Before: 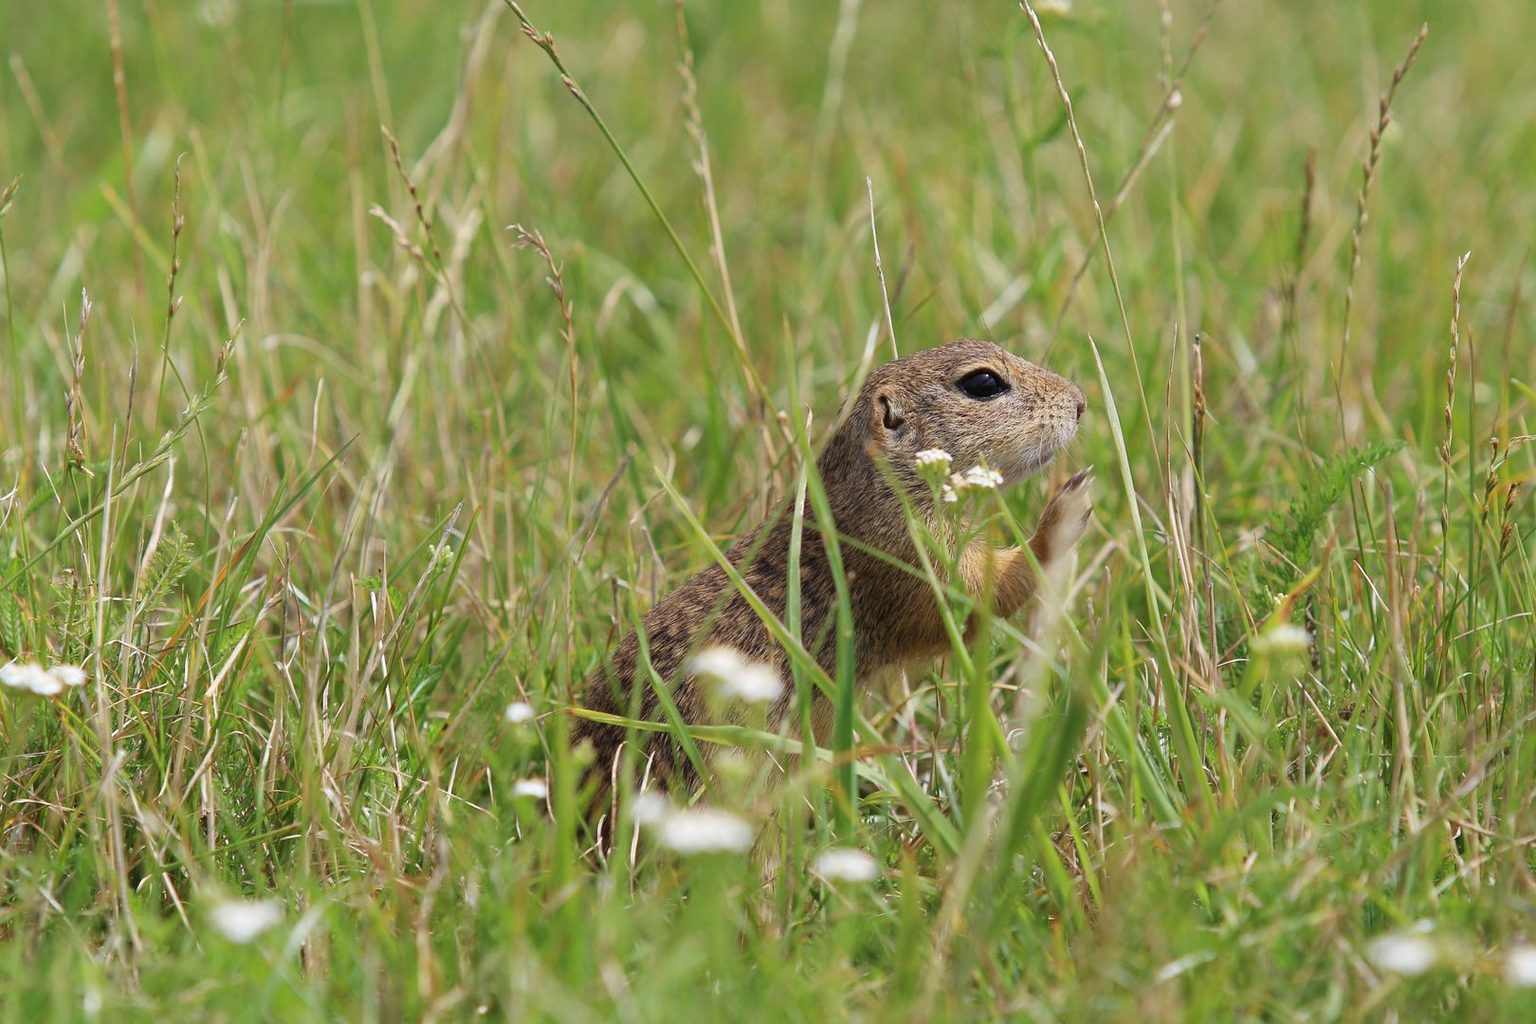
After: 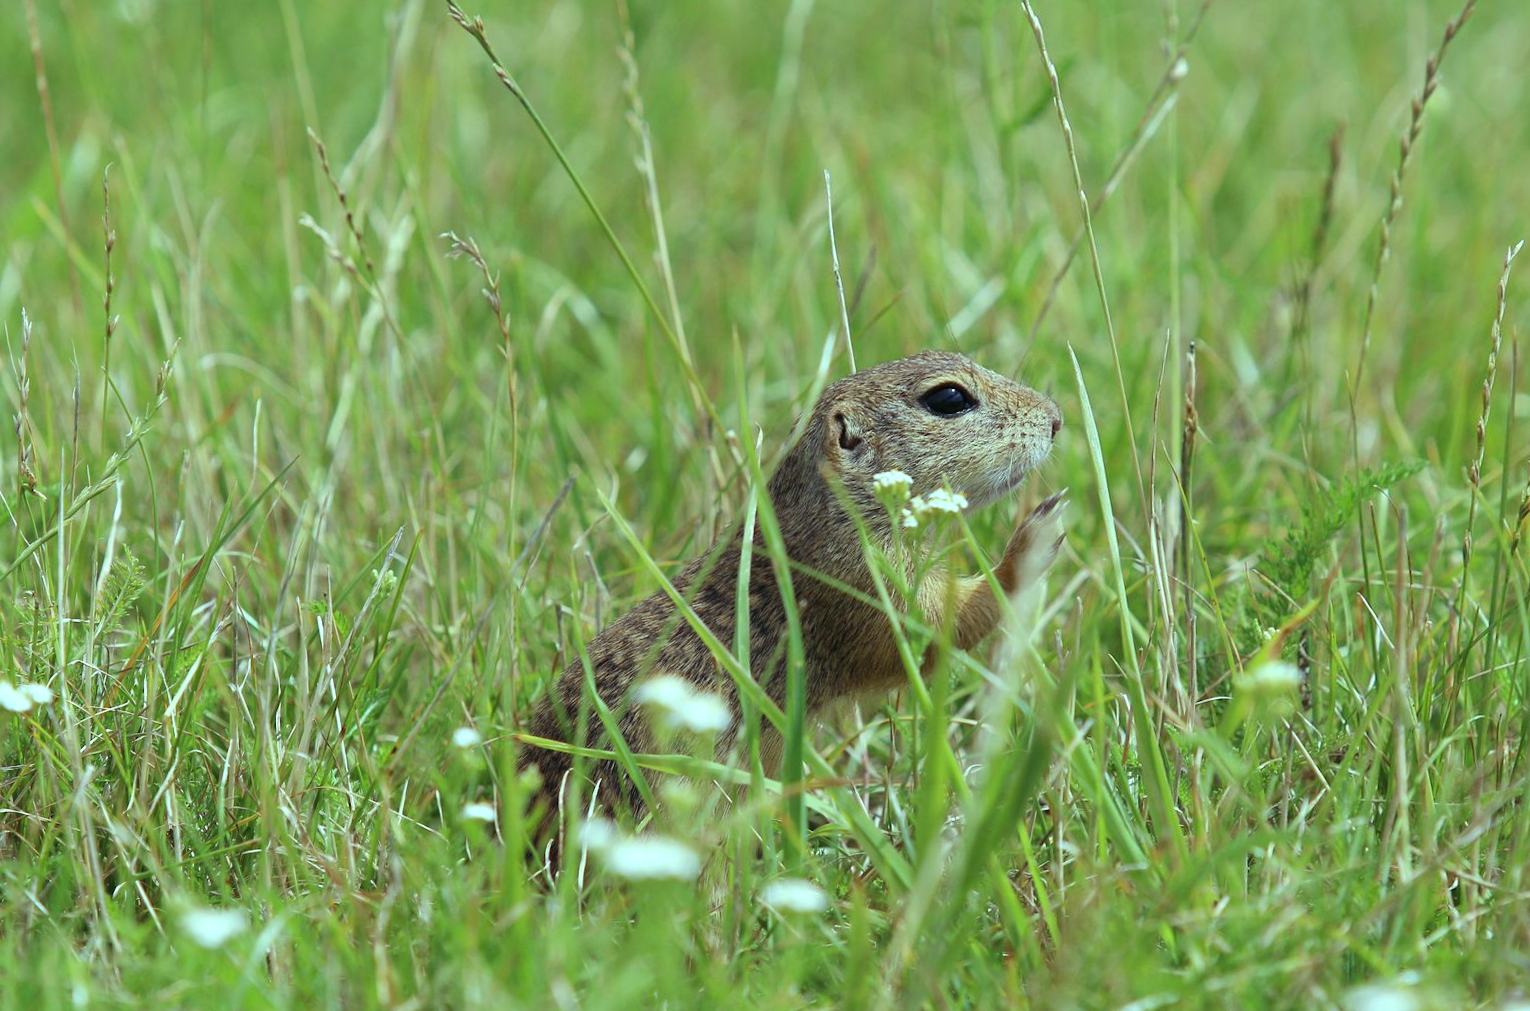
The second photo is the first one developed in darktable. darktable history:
rotate and perspective: rotation 0.062°, lens shift (vertical) 0.115, lens shift (horizontal) -0.133, crop left 0.047, crop right 0.94, crop top 0.061, crop bottom 0.94
color balance: mode lift, gamma, gain (sRGB), lift [0.997, 0.979, 1.021, 1.011], gamma [1, 1.084, 0.916, 0.998], gain [1, 0.87, 1.13, 1.101], contrast 4.55%, contrast fulcrum 38.24%, output saturation 104.09%
